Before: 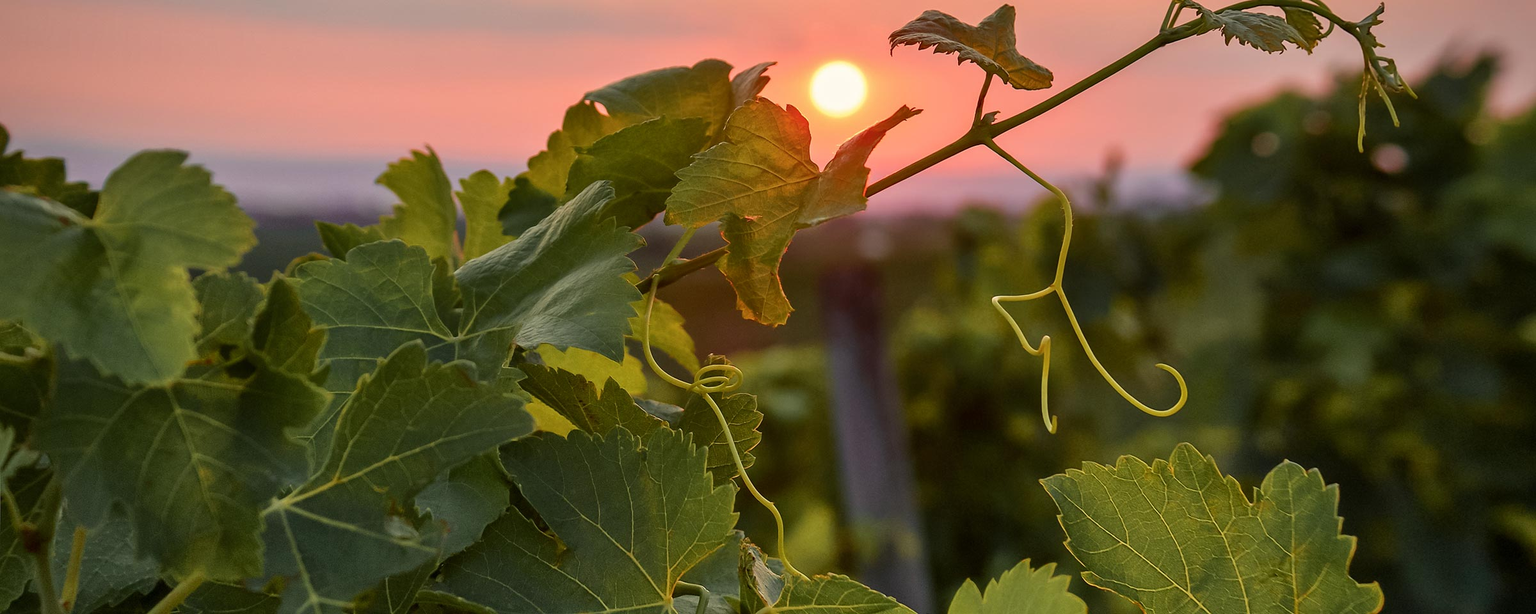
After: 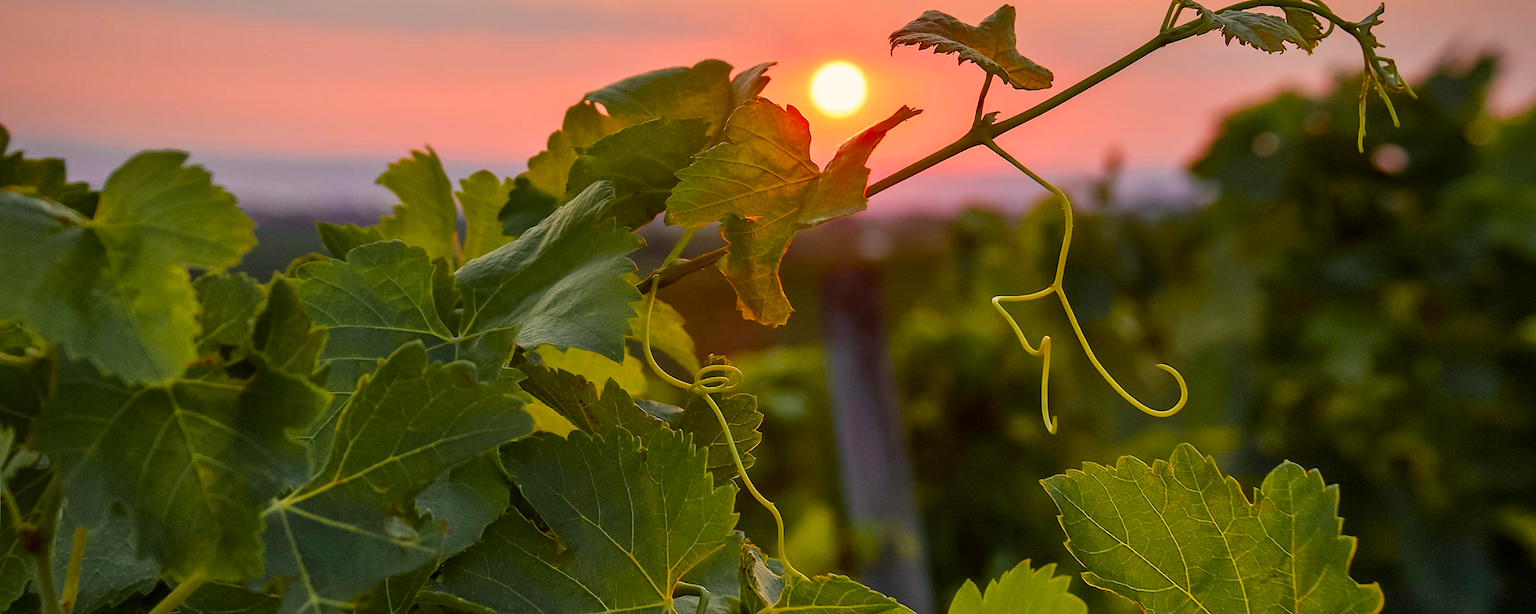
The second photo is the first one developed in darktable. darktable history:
exposure: black level correction 0.001, compensate highlight preservation false
color balance: output saturation 120%
